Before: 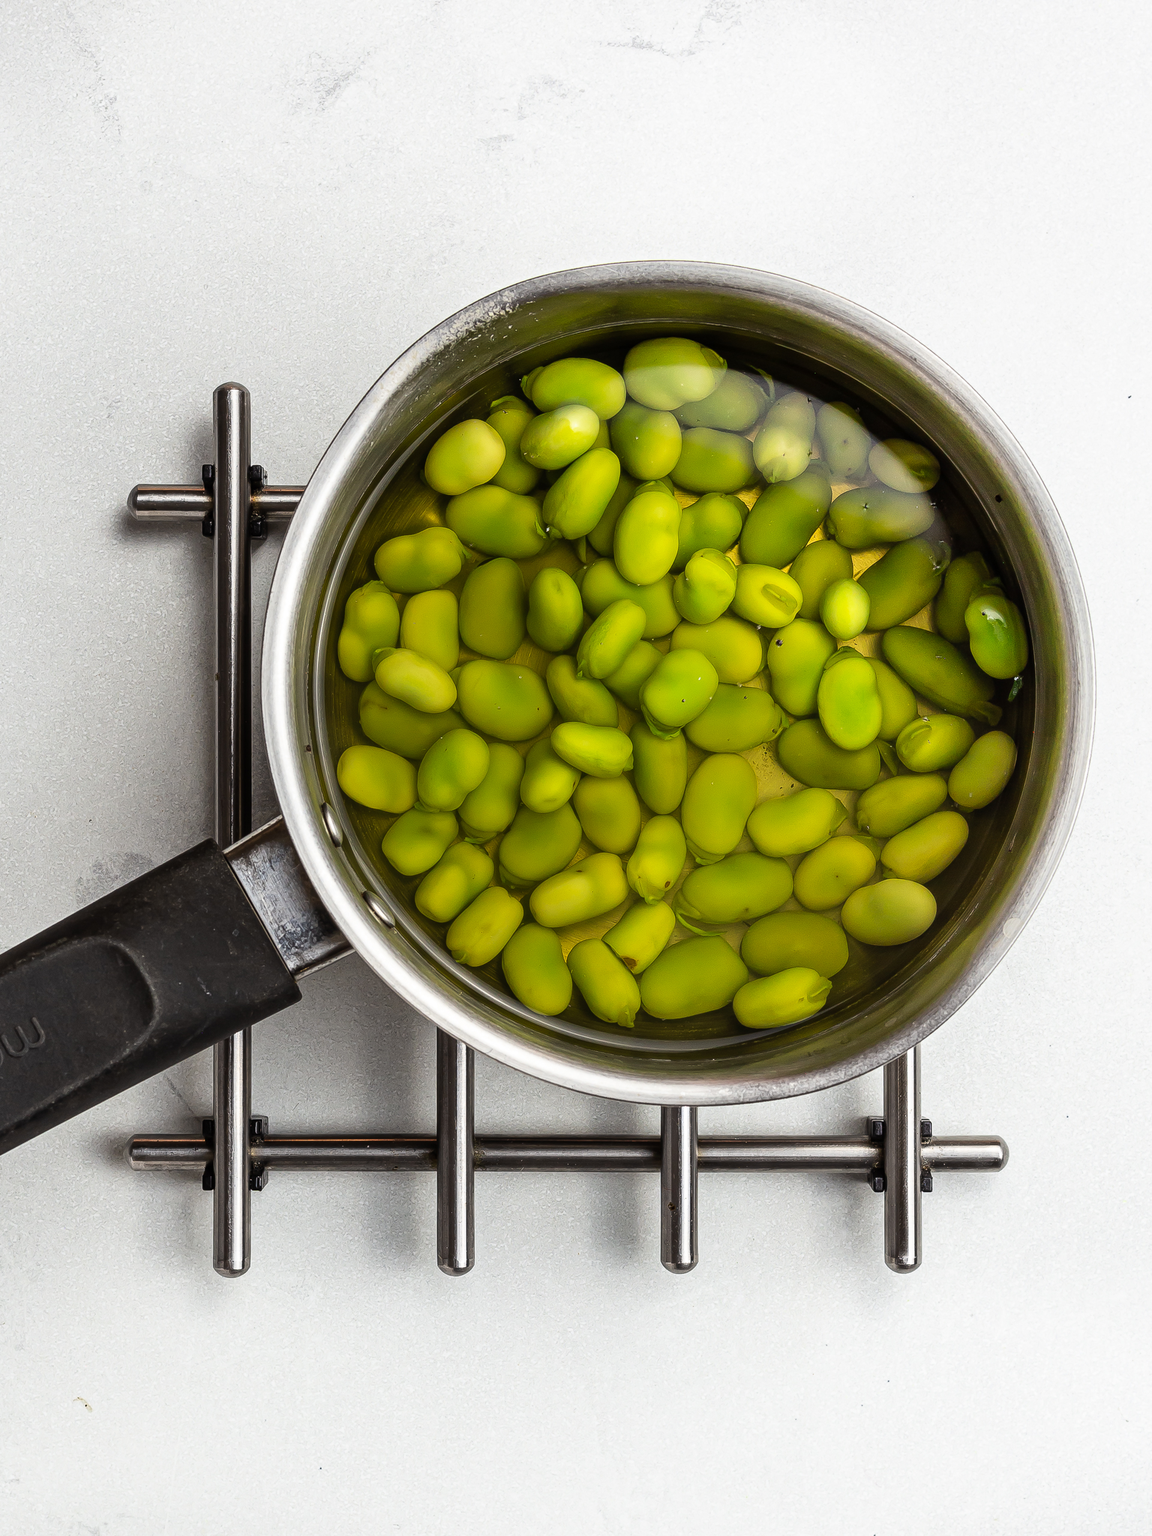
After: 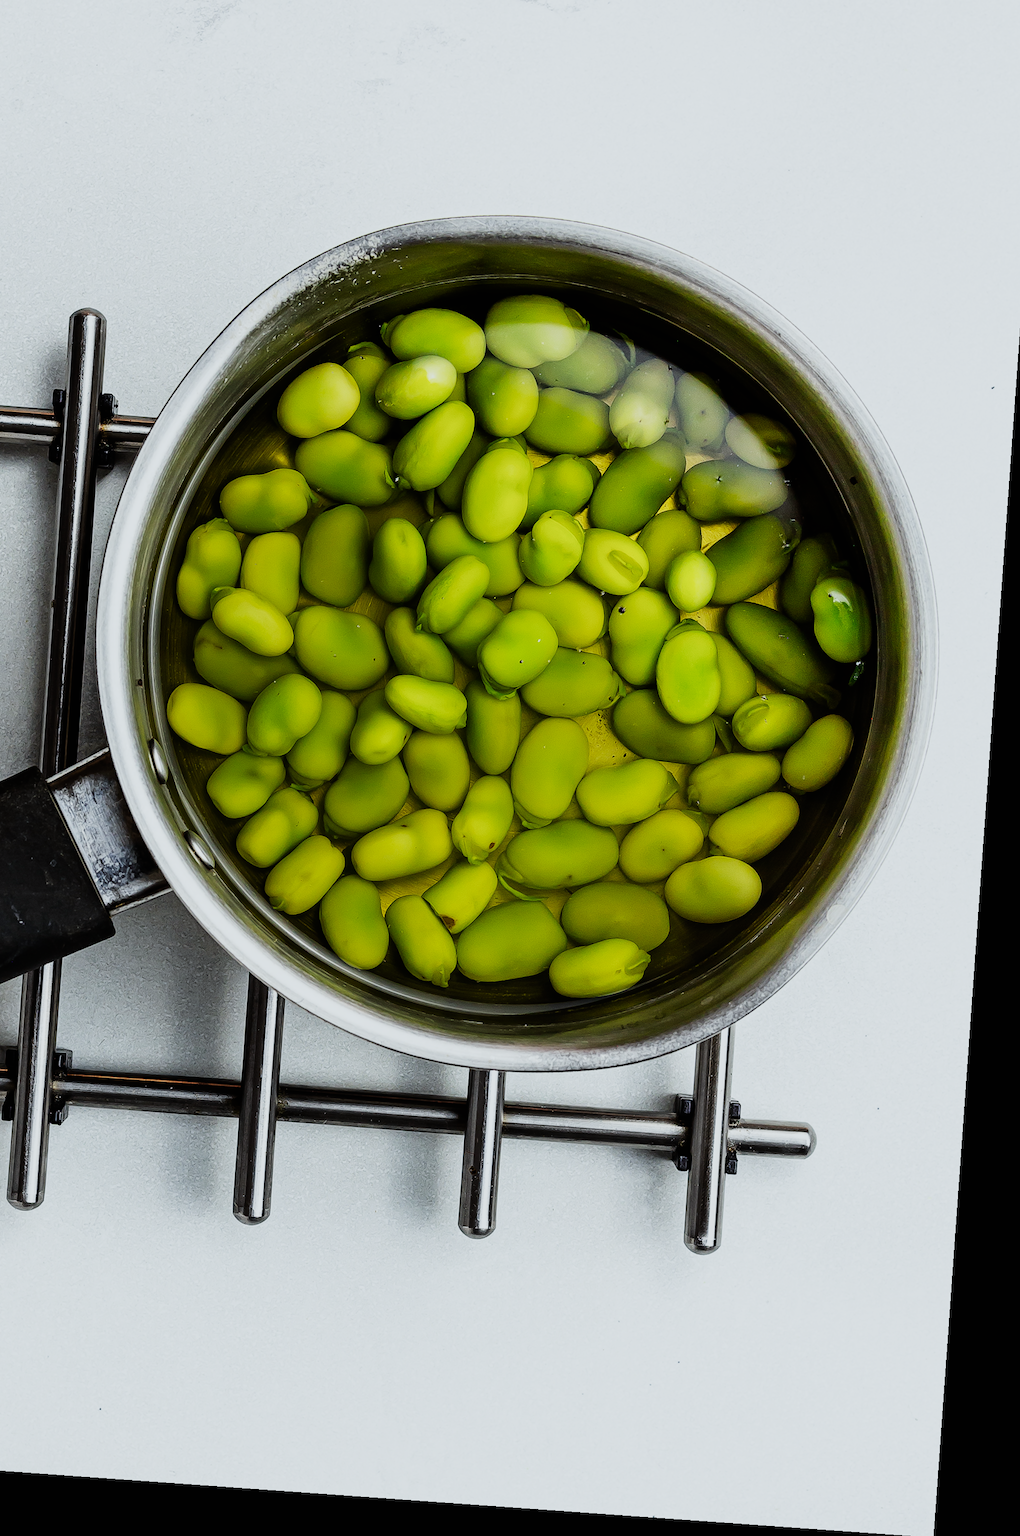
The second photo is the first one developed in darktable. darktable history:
rotate and perspective: rotation 4.1°, automatic cropping off
white balance: red 0.925, blue 1.046
sigmoid: contrast 1.7, skew -0.2, preserve hue 0%, red attenuation 0.1, red rotation 0.035, green attenuation 0.1, green rotation -0.017, blue attenuation 0.15, blue rotation -0.052, base primaries Rec2020
crop and rotate: left 17.959%, top 5.771%, right 1.742%
